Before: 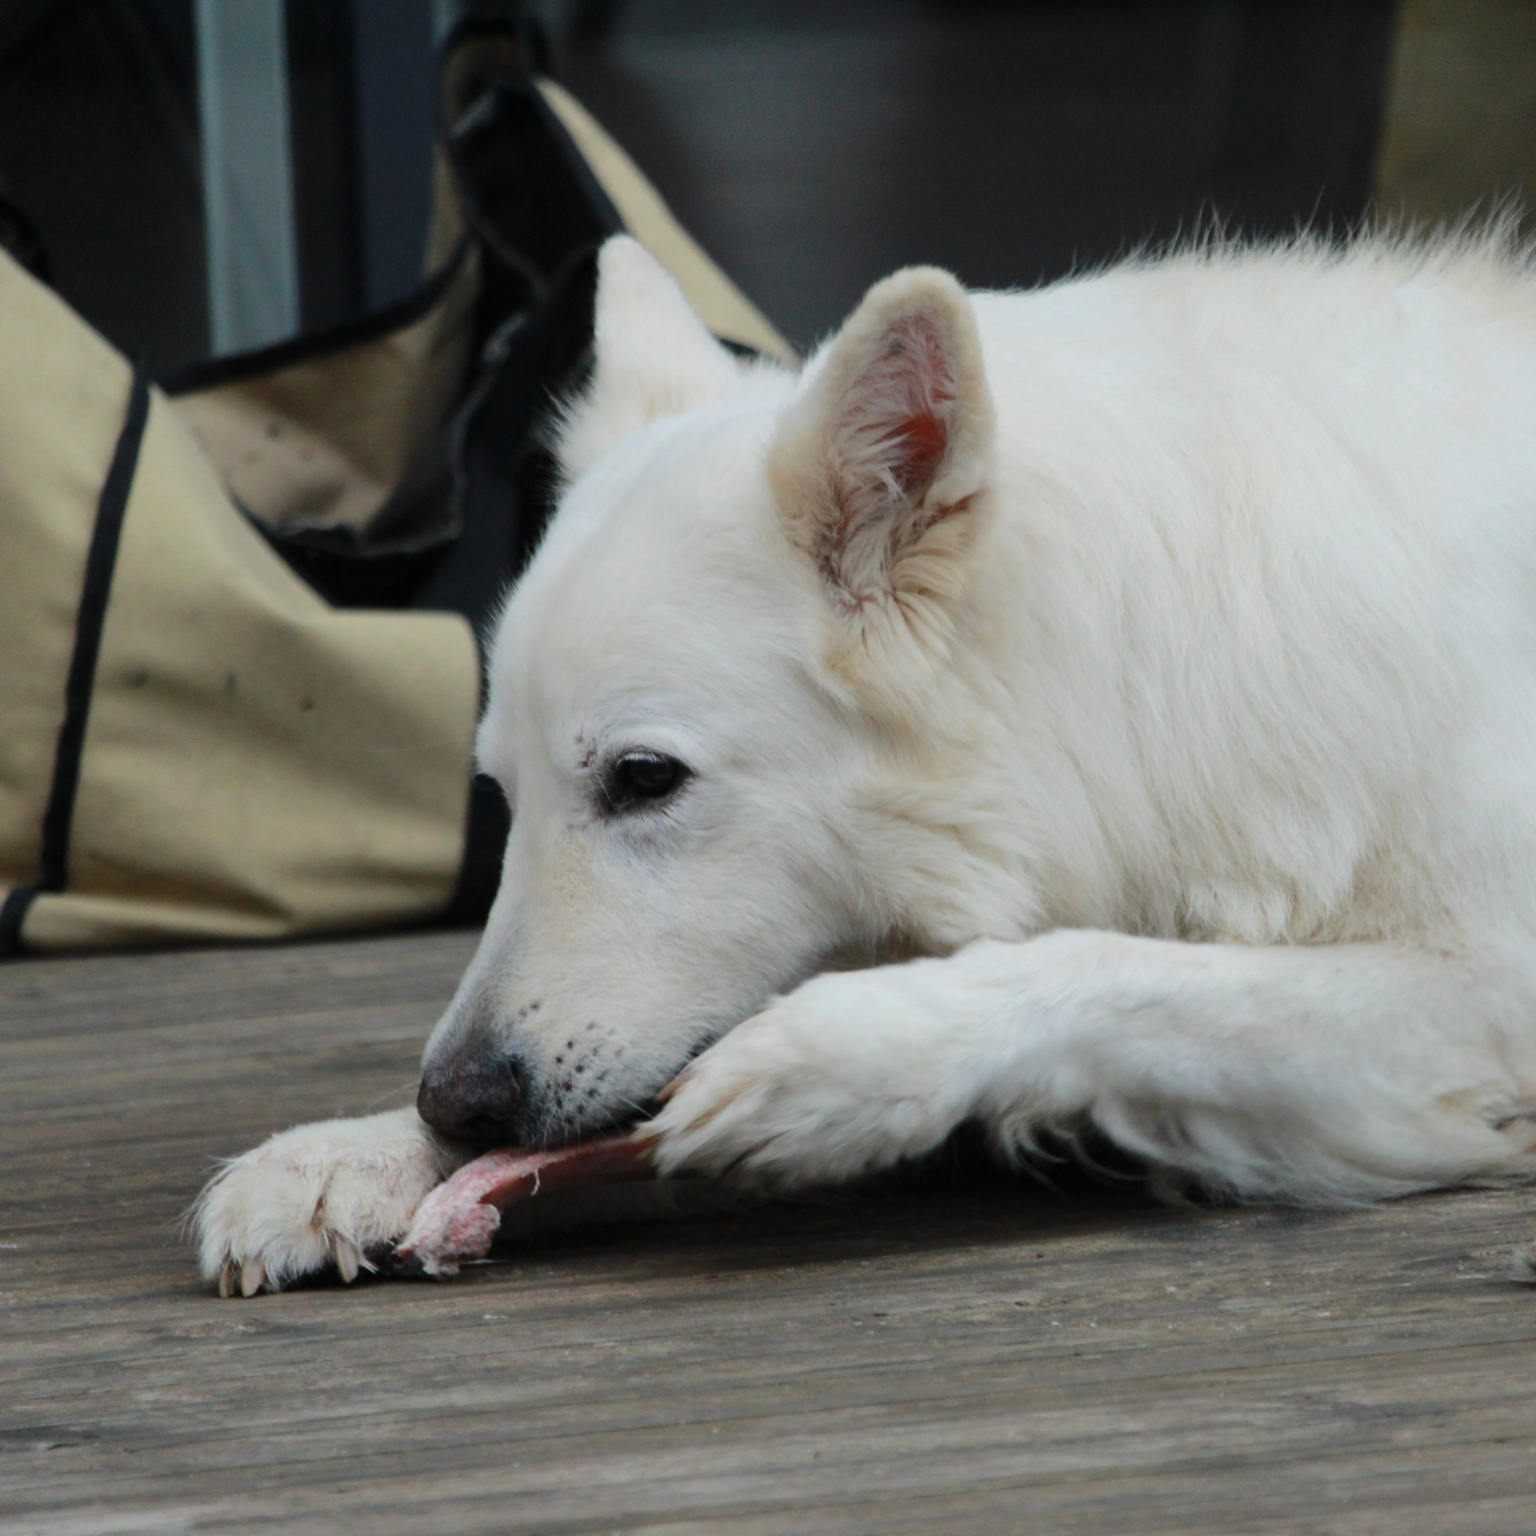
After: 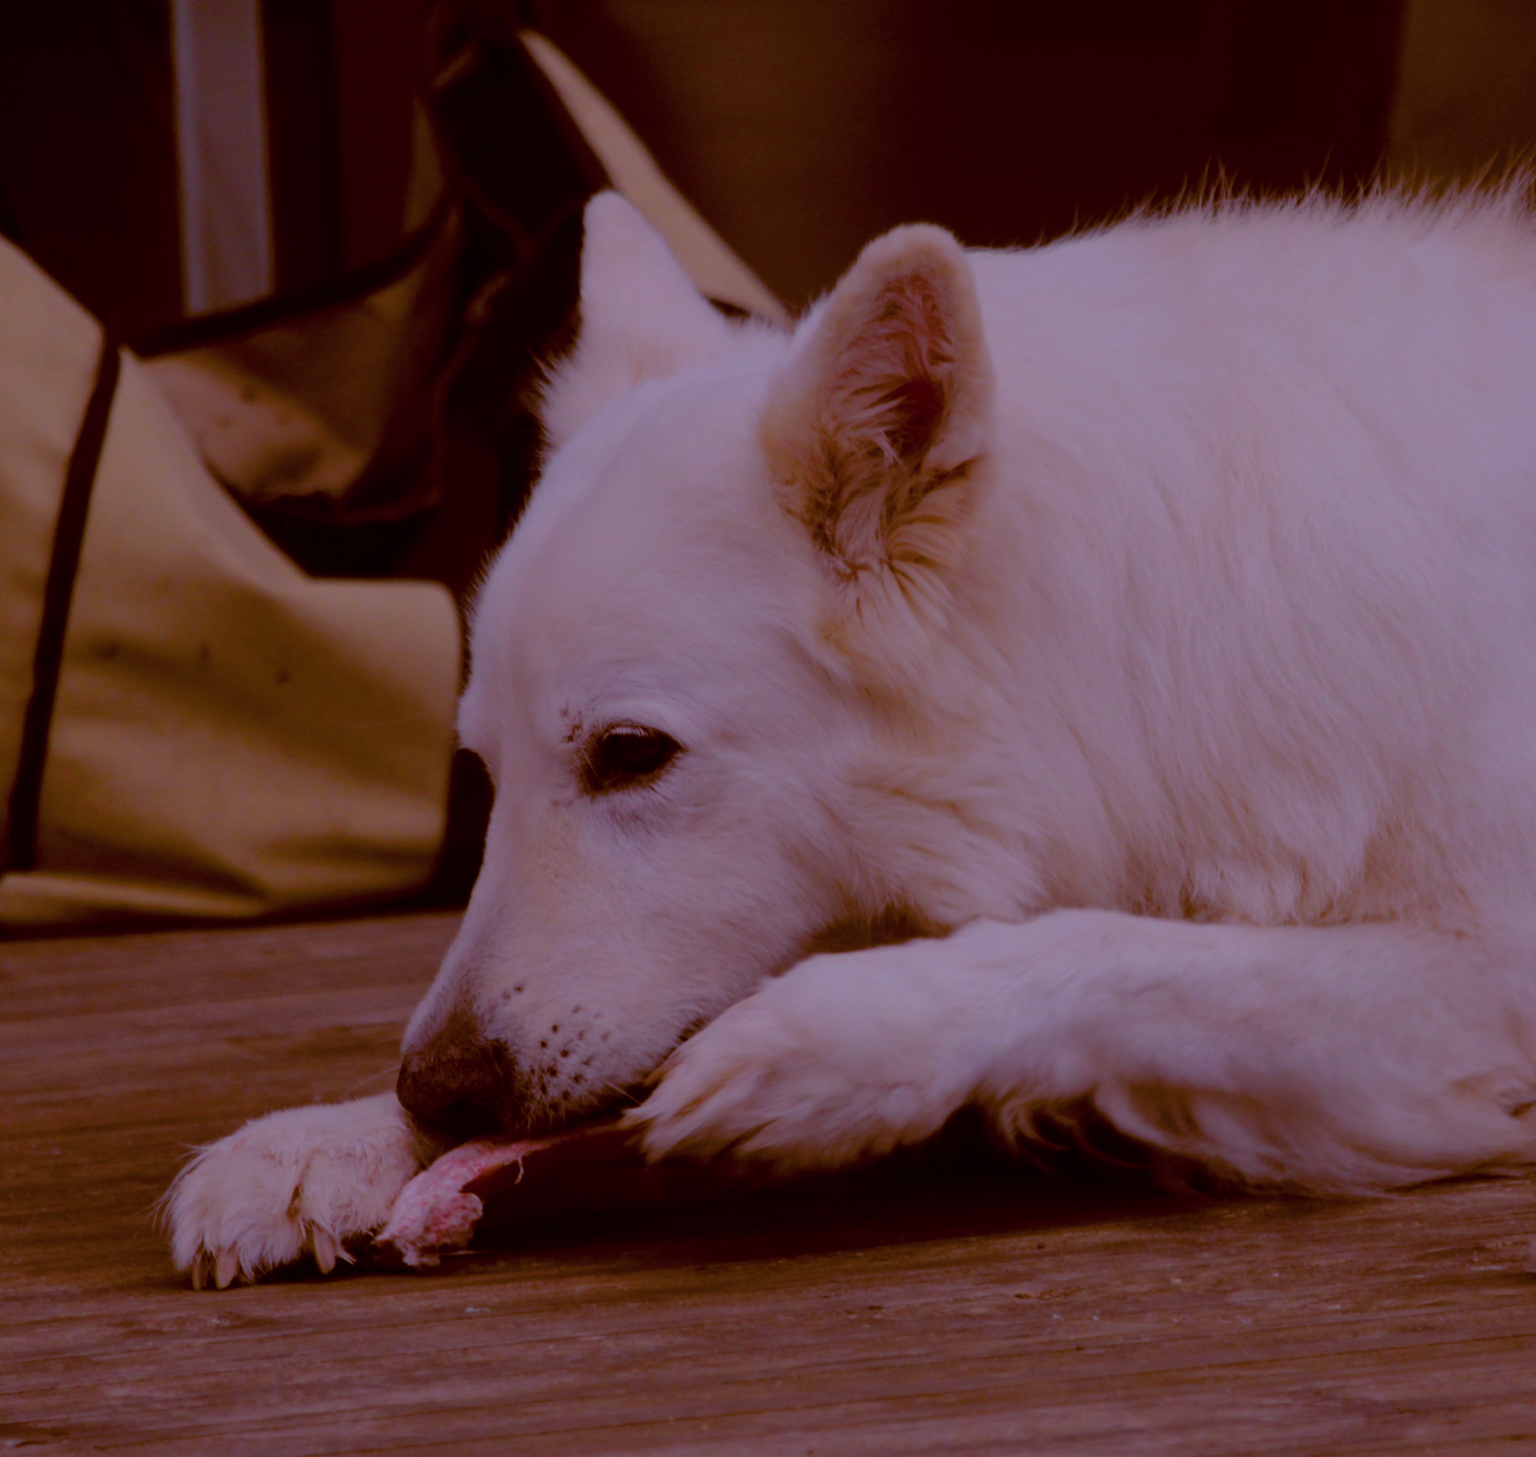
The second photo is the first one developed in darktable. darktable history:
color correction: highlights a* 15.22, highlights b* -25.67
color balance rgb: shadows lift › luminance 0.406%, shadows lift › chroma 6.933%, shadows lift › hue 301.98°, global offset › chroma 0.395%, global offset › hue 34.85°, perceptual saturation grading › global saturation 30.042%, global vibrance 20%
exposure: exposure -1.428 EV, compensate highlight preservation false
crop: left 2.199%, top 3.272%, right 1.026%, bottom 4.878%
